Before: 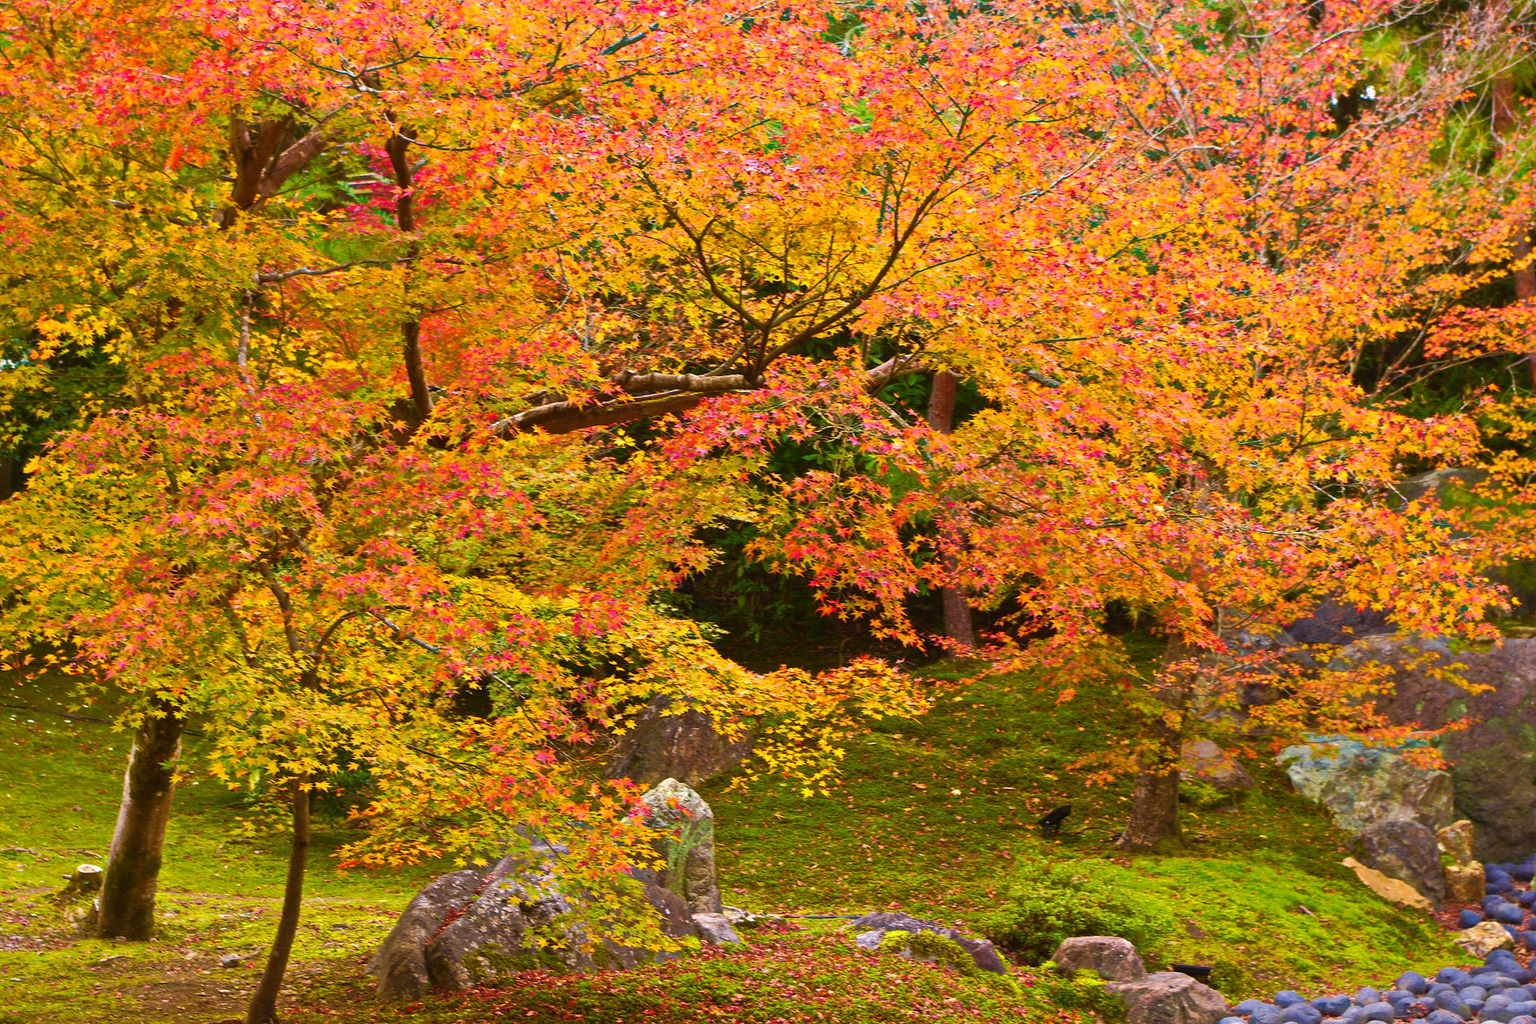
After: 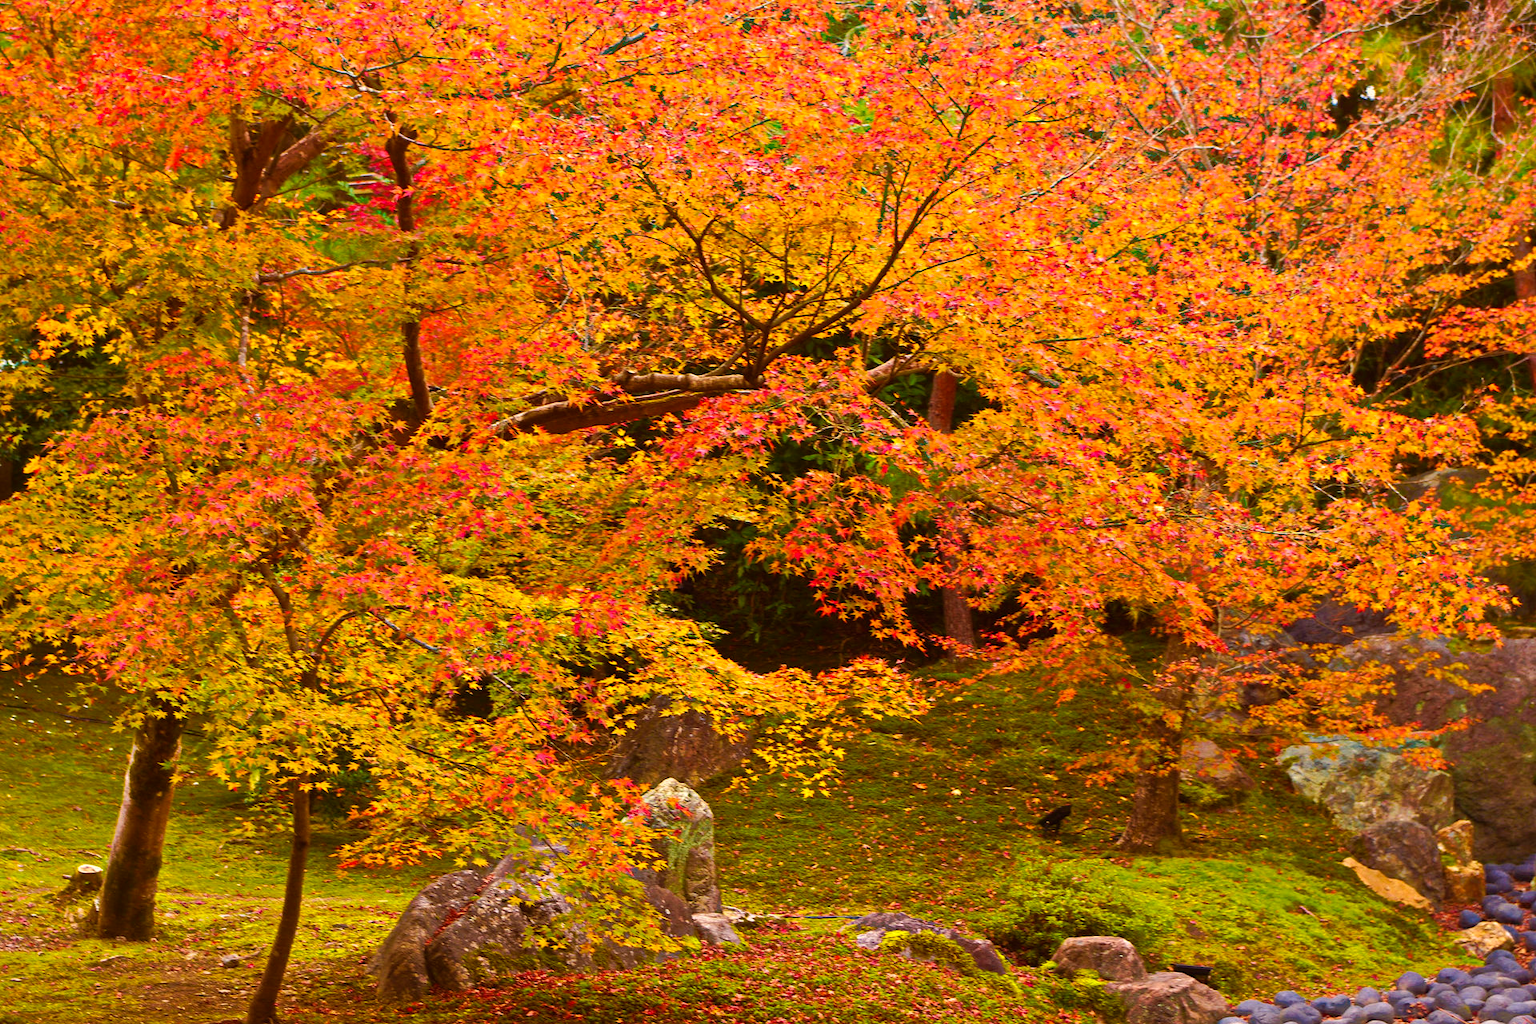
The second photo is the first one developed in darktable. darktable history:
white balance: red 1.045, blue 0.932
rgb levels: mode RGB, independent channels, levels [[0, 0.5, 1], [0, 0.521, 1], [0, 0.536, 1]]
